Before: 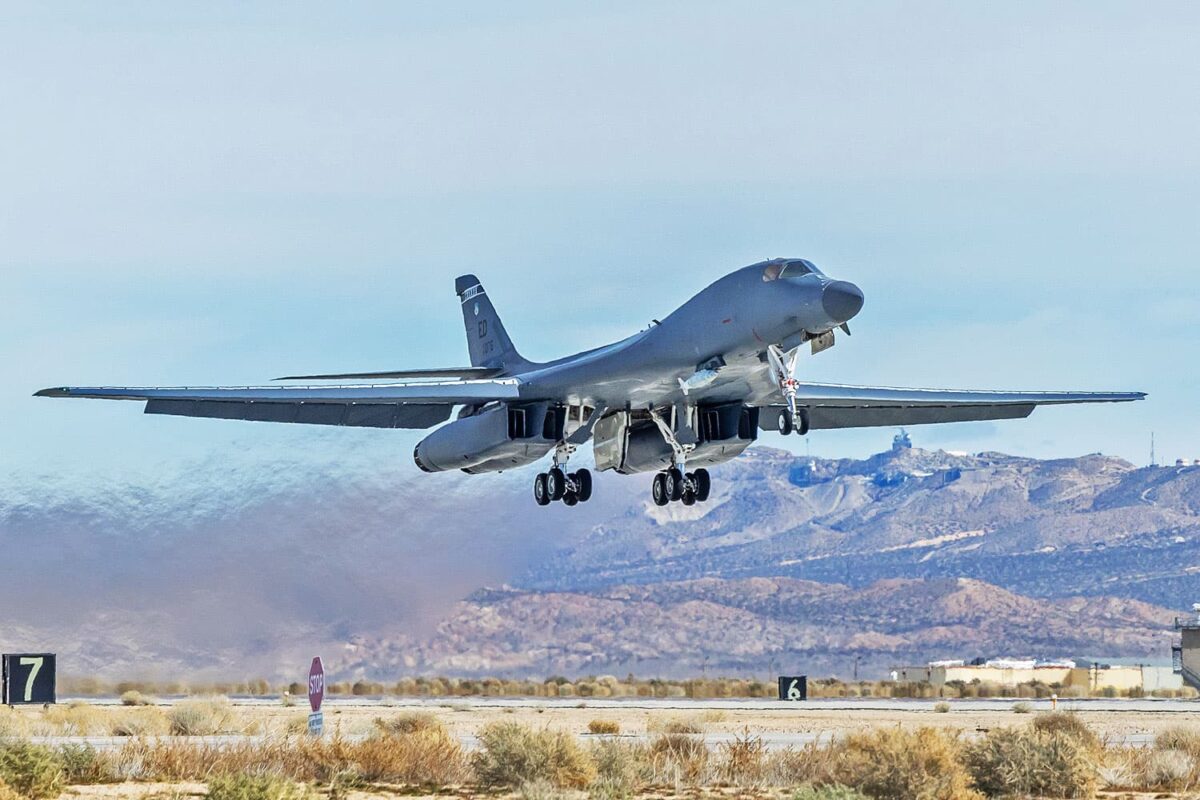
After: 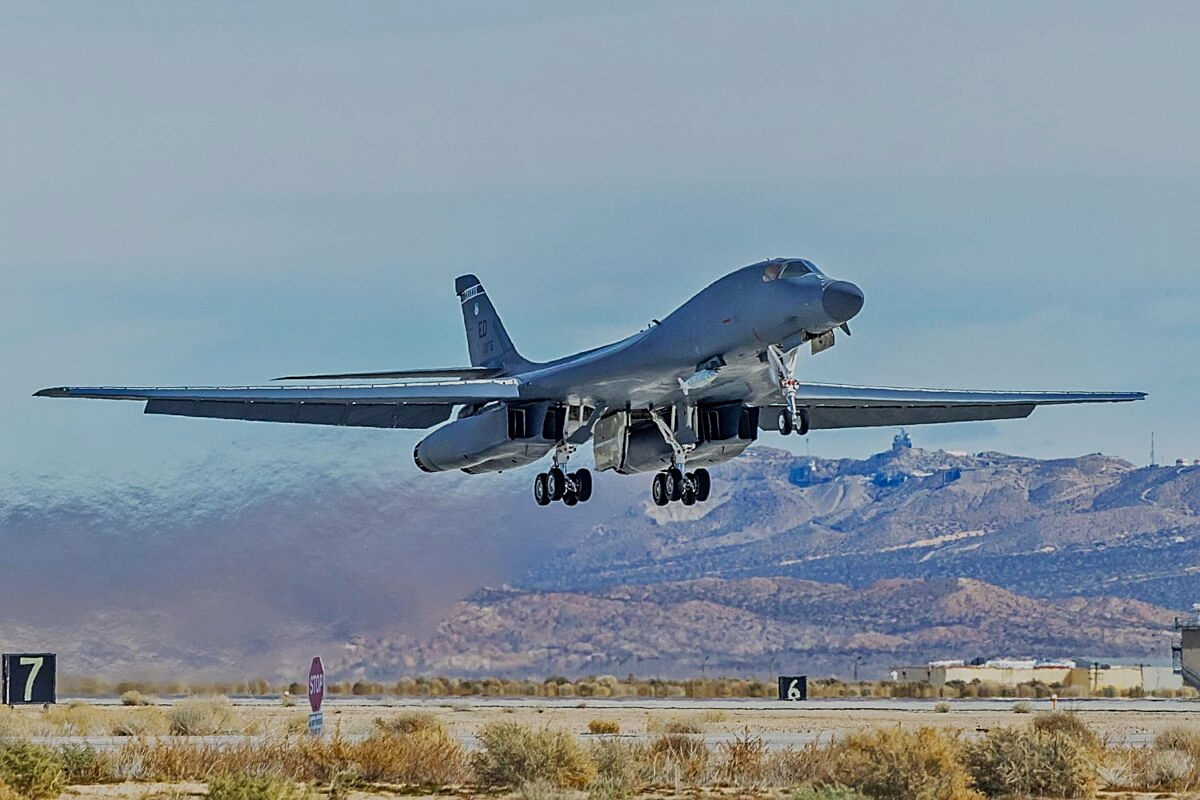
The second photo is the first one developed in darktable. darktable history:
color balance rgb: perceptual saturation grading › global saturation 16.782%
exposure: black level correction 0, exposure -0.729 EV, compensate highlight preservation false
sharpen: on, module defaults
